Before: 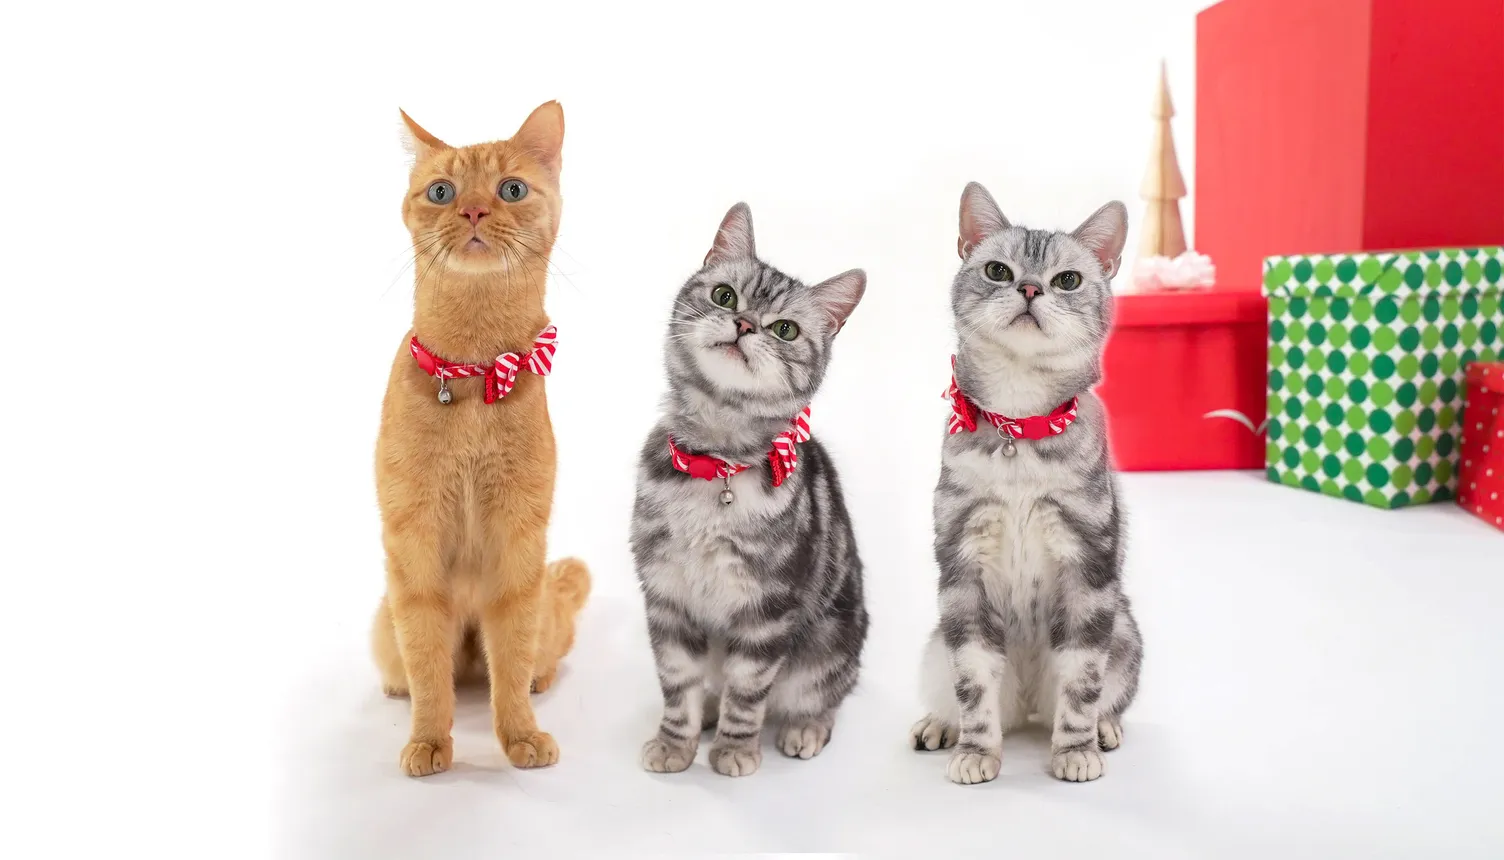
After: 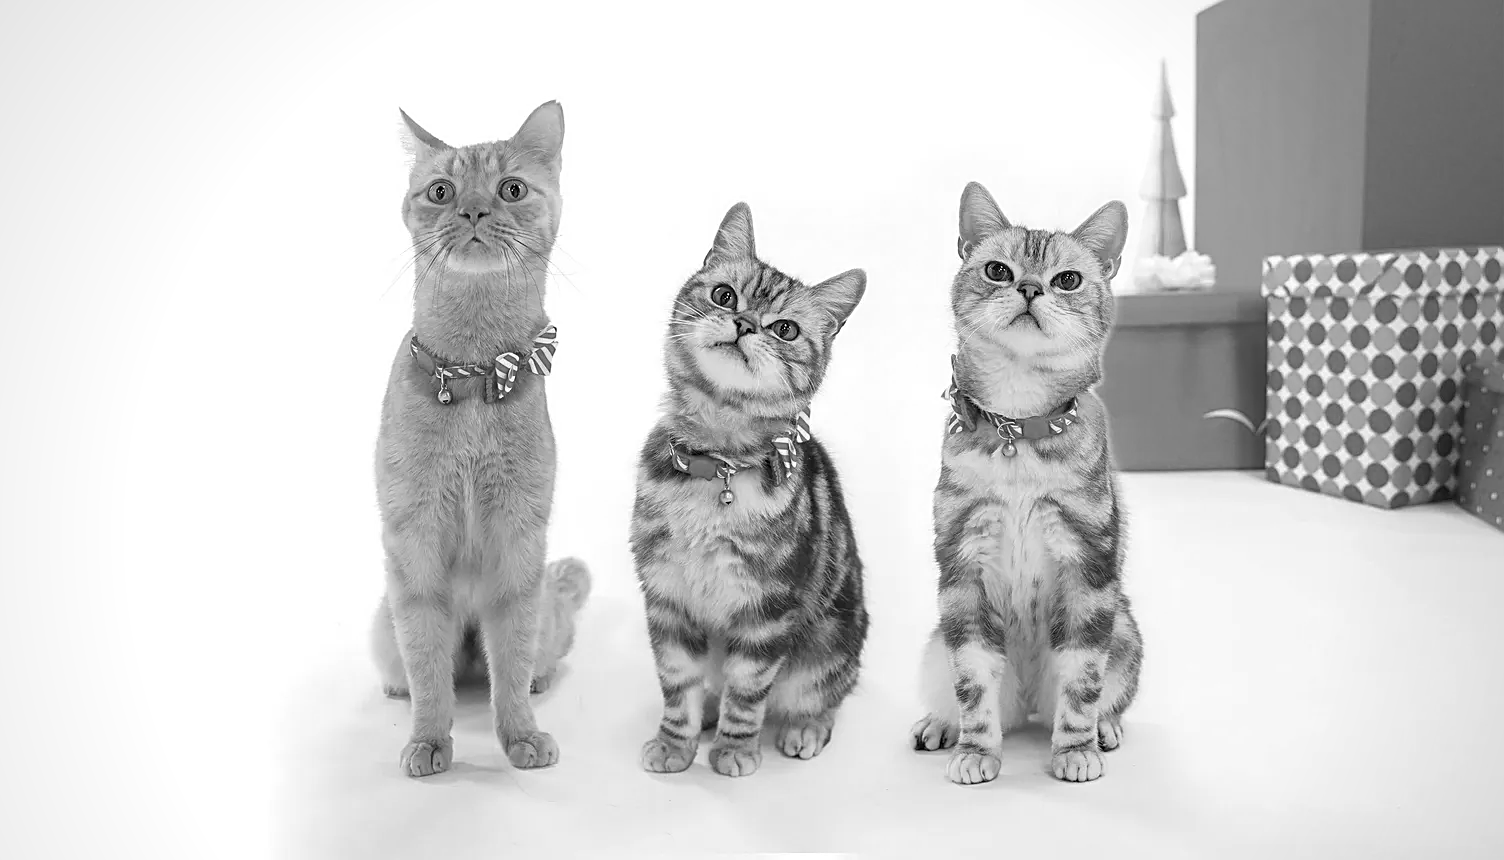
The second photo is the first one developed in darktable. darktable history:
color zones: curves: ch1 [(0, -0.014) (0.143, -0.013) (0.286, -0.013) (0.429, -0.016) (0.571, -0.019) (0.714, -0.015) (0.857, 0.002) (1, -0.014)]
sharpen: on, module defaults
vignetting: fall-off radius 93.33%, center (-0.028, 0.239)
